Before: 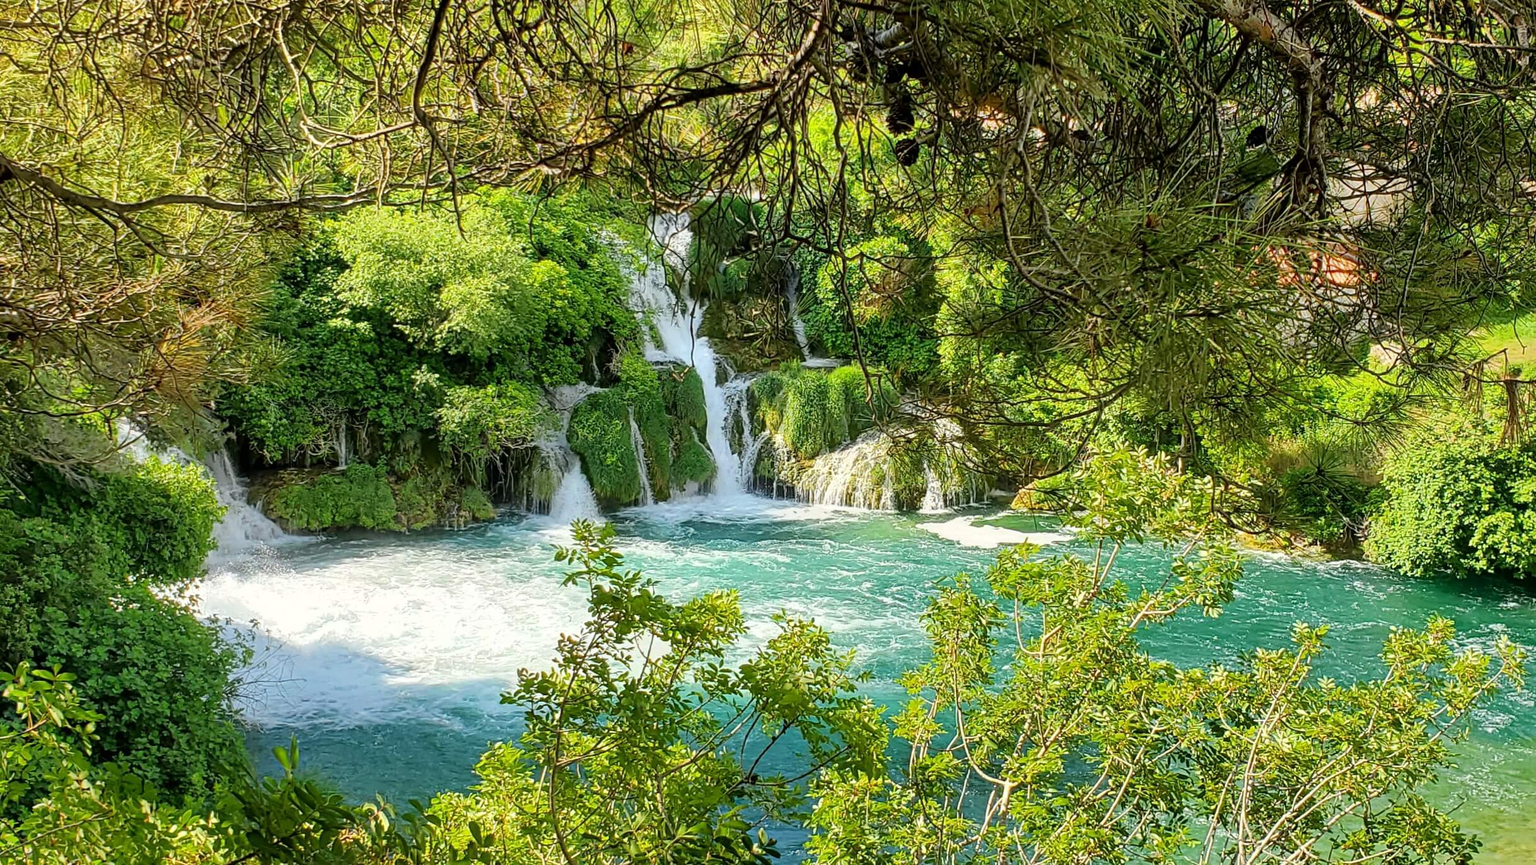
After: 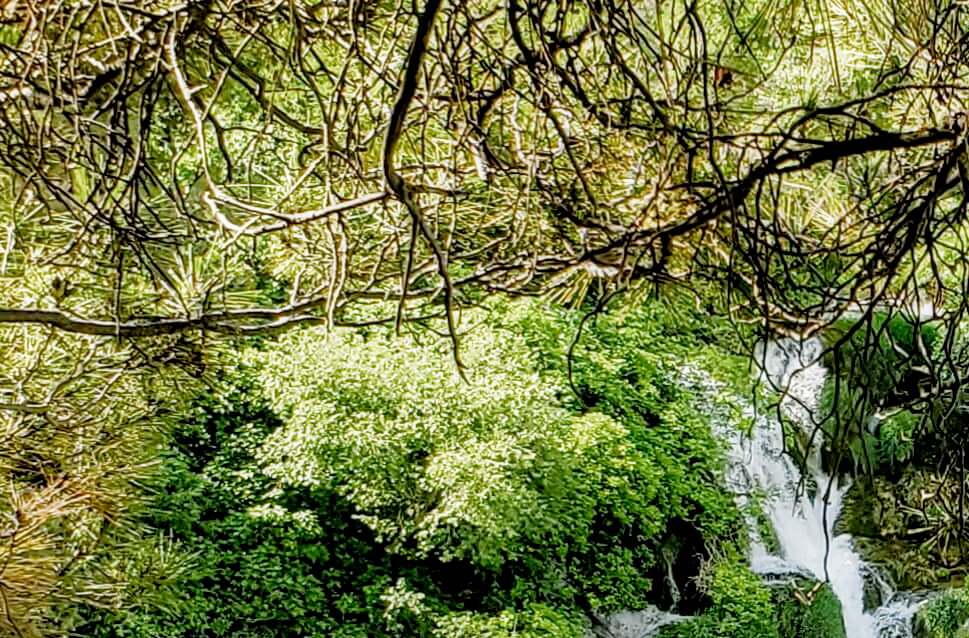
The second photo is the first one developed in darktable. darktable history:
crop and rotate: left 11.19%, top 0.056%, right 49.008%, bottom 53.429%
filmic rgb: black relative exposure -5.85 EV, white relative exposure 3.4 EV, hardness 3.67, preserve chrominance no, color science v5 (2021)
local contrast: detail 130%
tone equalizer: -8 EV -0.377 EV, -7 EV -0.394 EV, -6 EV -0.343 EV, -5 EV -0.226 EV, -3 EV 0.196 EV, -2 EV 0.309 EV, -1 EV 0.377 EV, +0 EV 0.39 EV
